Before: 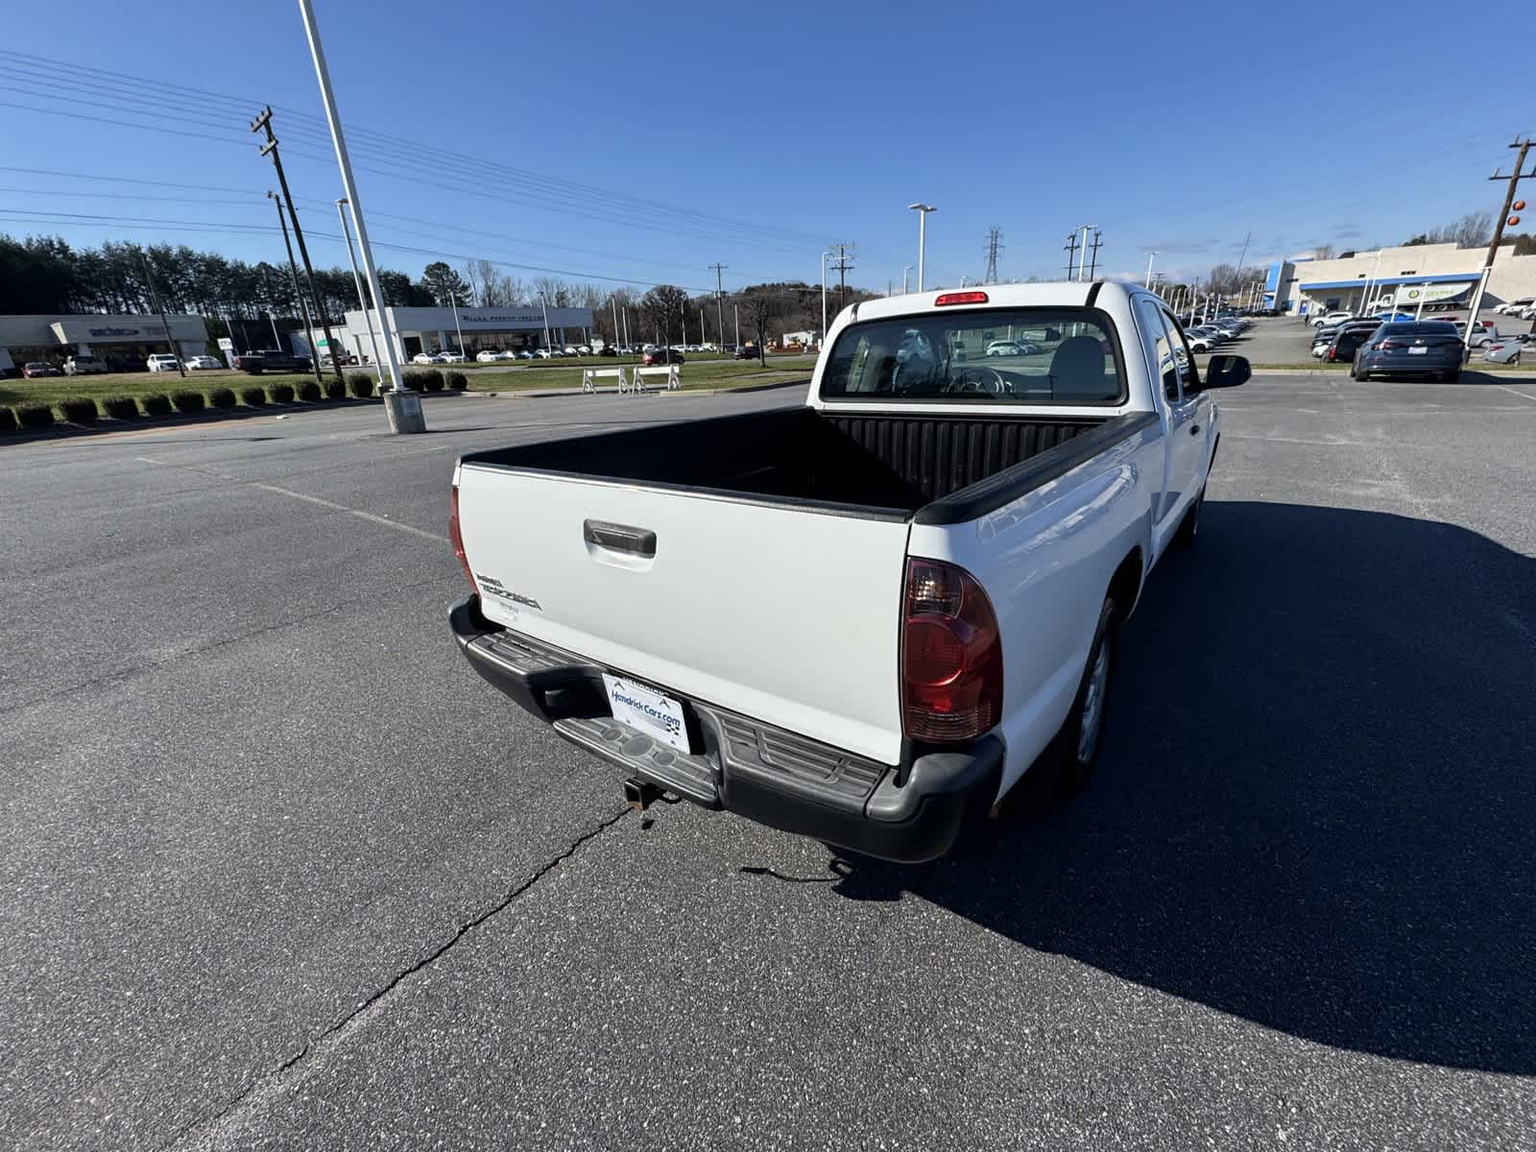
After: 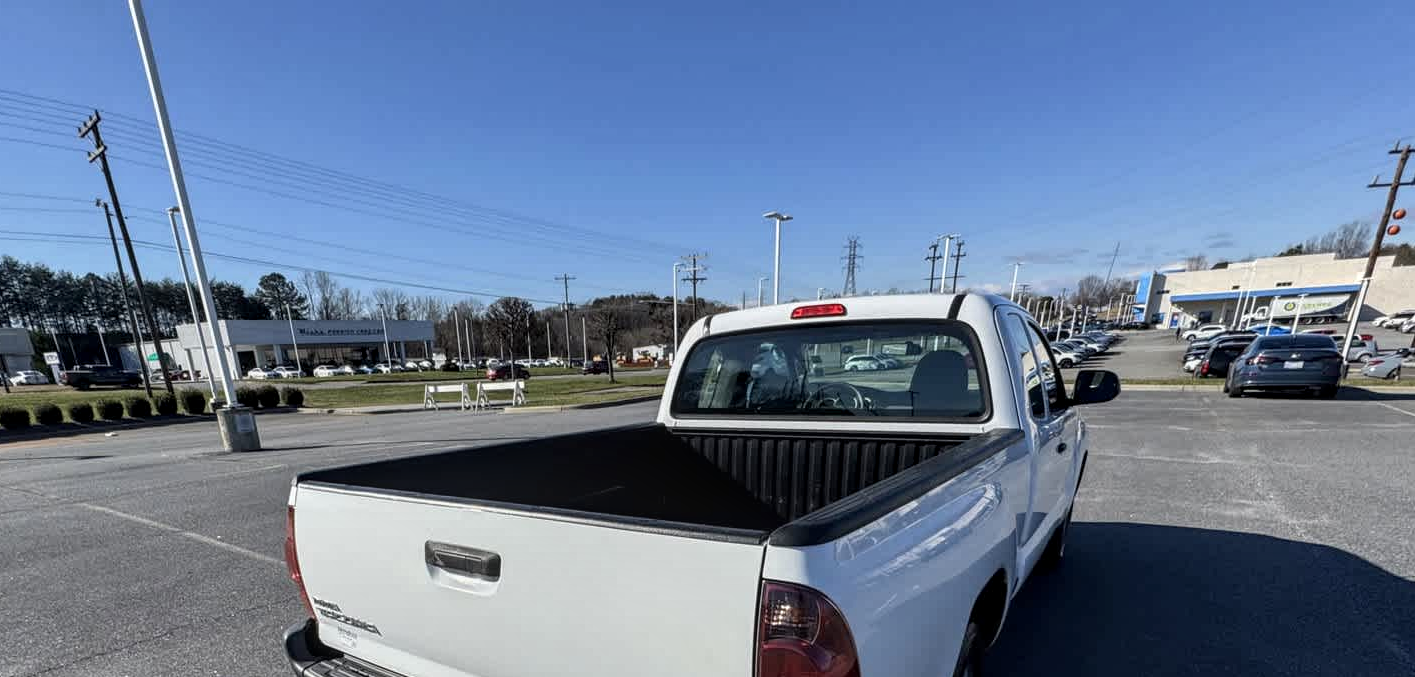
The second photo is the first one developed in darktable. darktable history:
local contrast: on, module defaults
exposure: compensate exposure bias true, compensate highlight preservation false
crop and rotate: left 11.544%, bottom 43.55%
